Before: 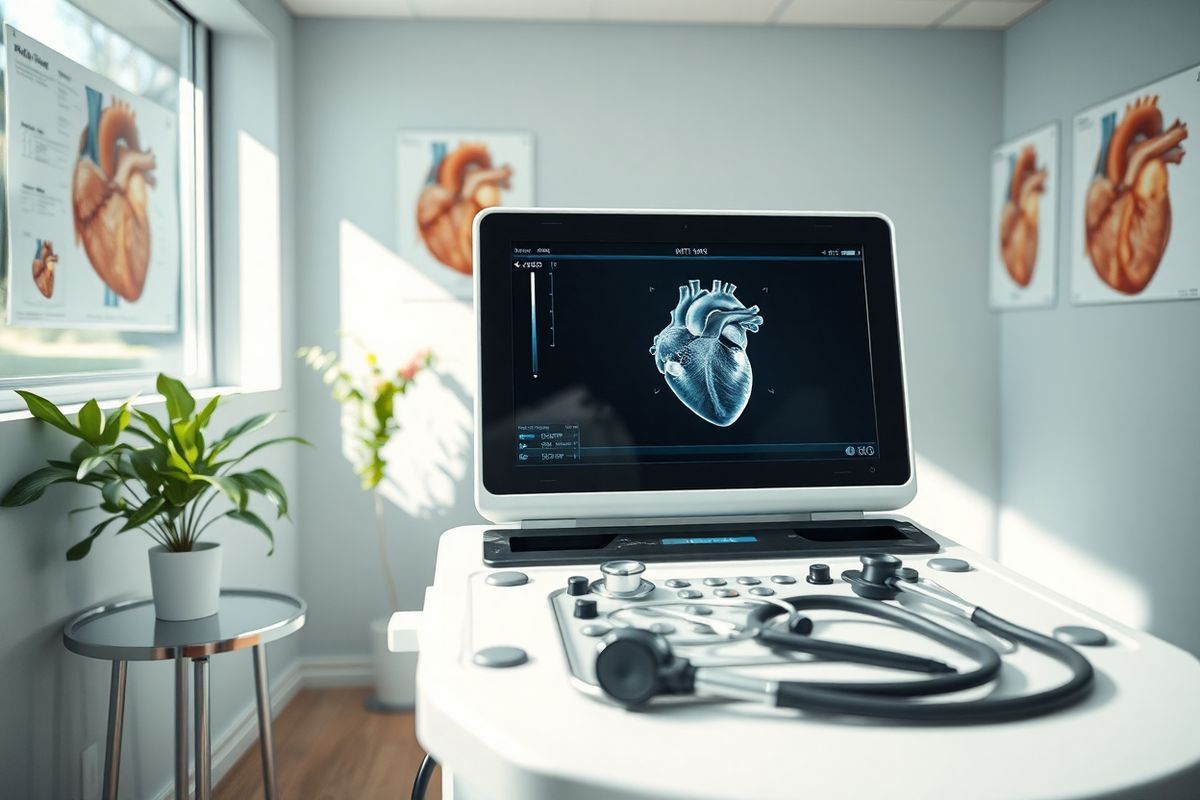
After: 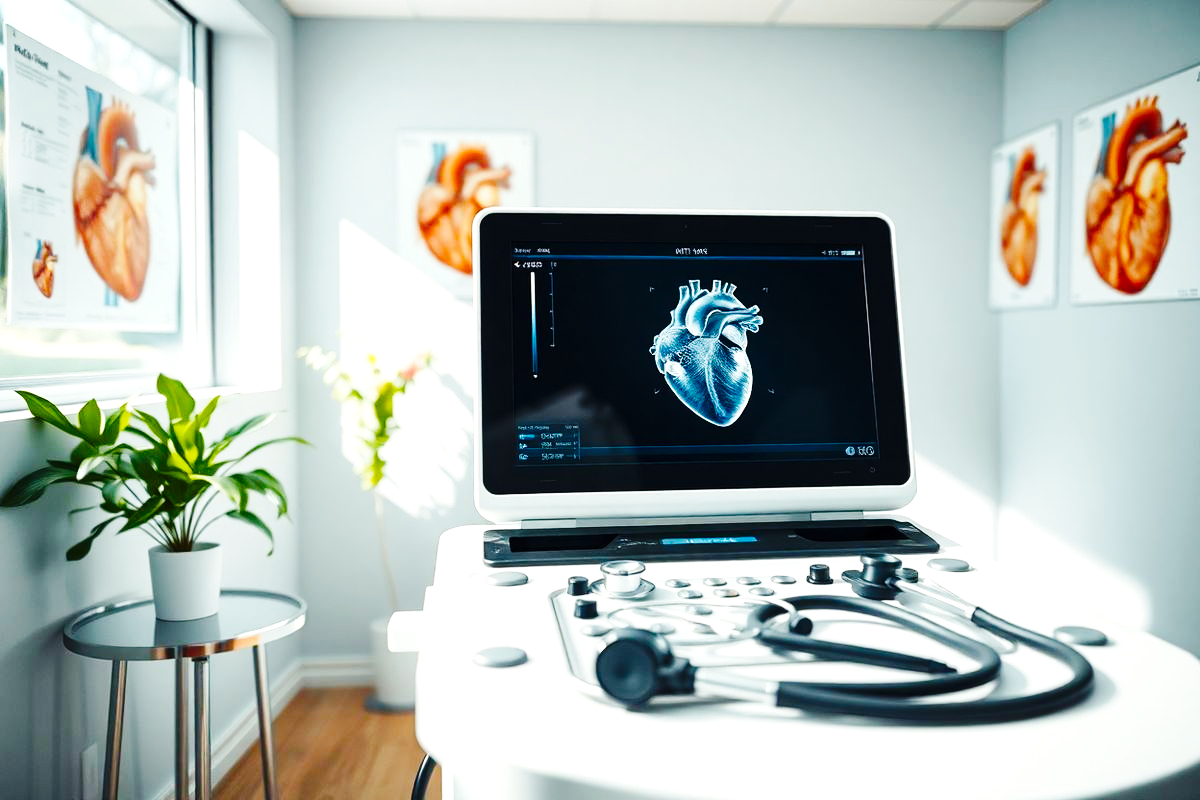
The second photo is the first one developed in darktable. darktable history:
color balance rgb: perceptual saturation grading › global saturation 27.464%, perceptual saturation grading › highlights -27.62%, perceptual saturation grading › mid-tones 15.203%, perceptual saturation grading › shadows 33.373%, perceptual brilliance grading › highlights 8.335%, perceptual brilliance grading › mid-tones 4.441%, perceptual brilliance grading › shadows 1.86%
base curve: curves: ch0 [(0, 0) (0.036, 0.025) (0.121, 0.166) (0.206, 0.329) (0.605, 0.79) (1, 1)], preserve colors none
color calibration: gray › normalize channels true, illuminant same as pipeline (D50), adaptation XYZ, x 0.346, y 0.359, temperature 5003.24 K, gamut compression 0.019
